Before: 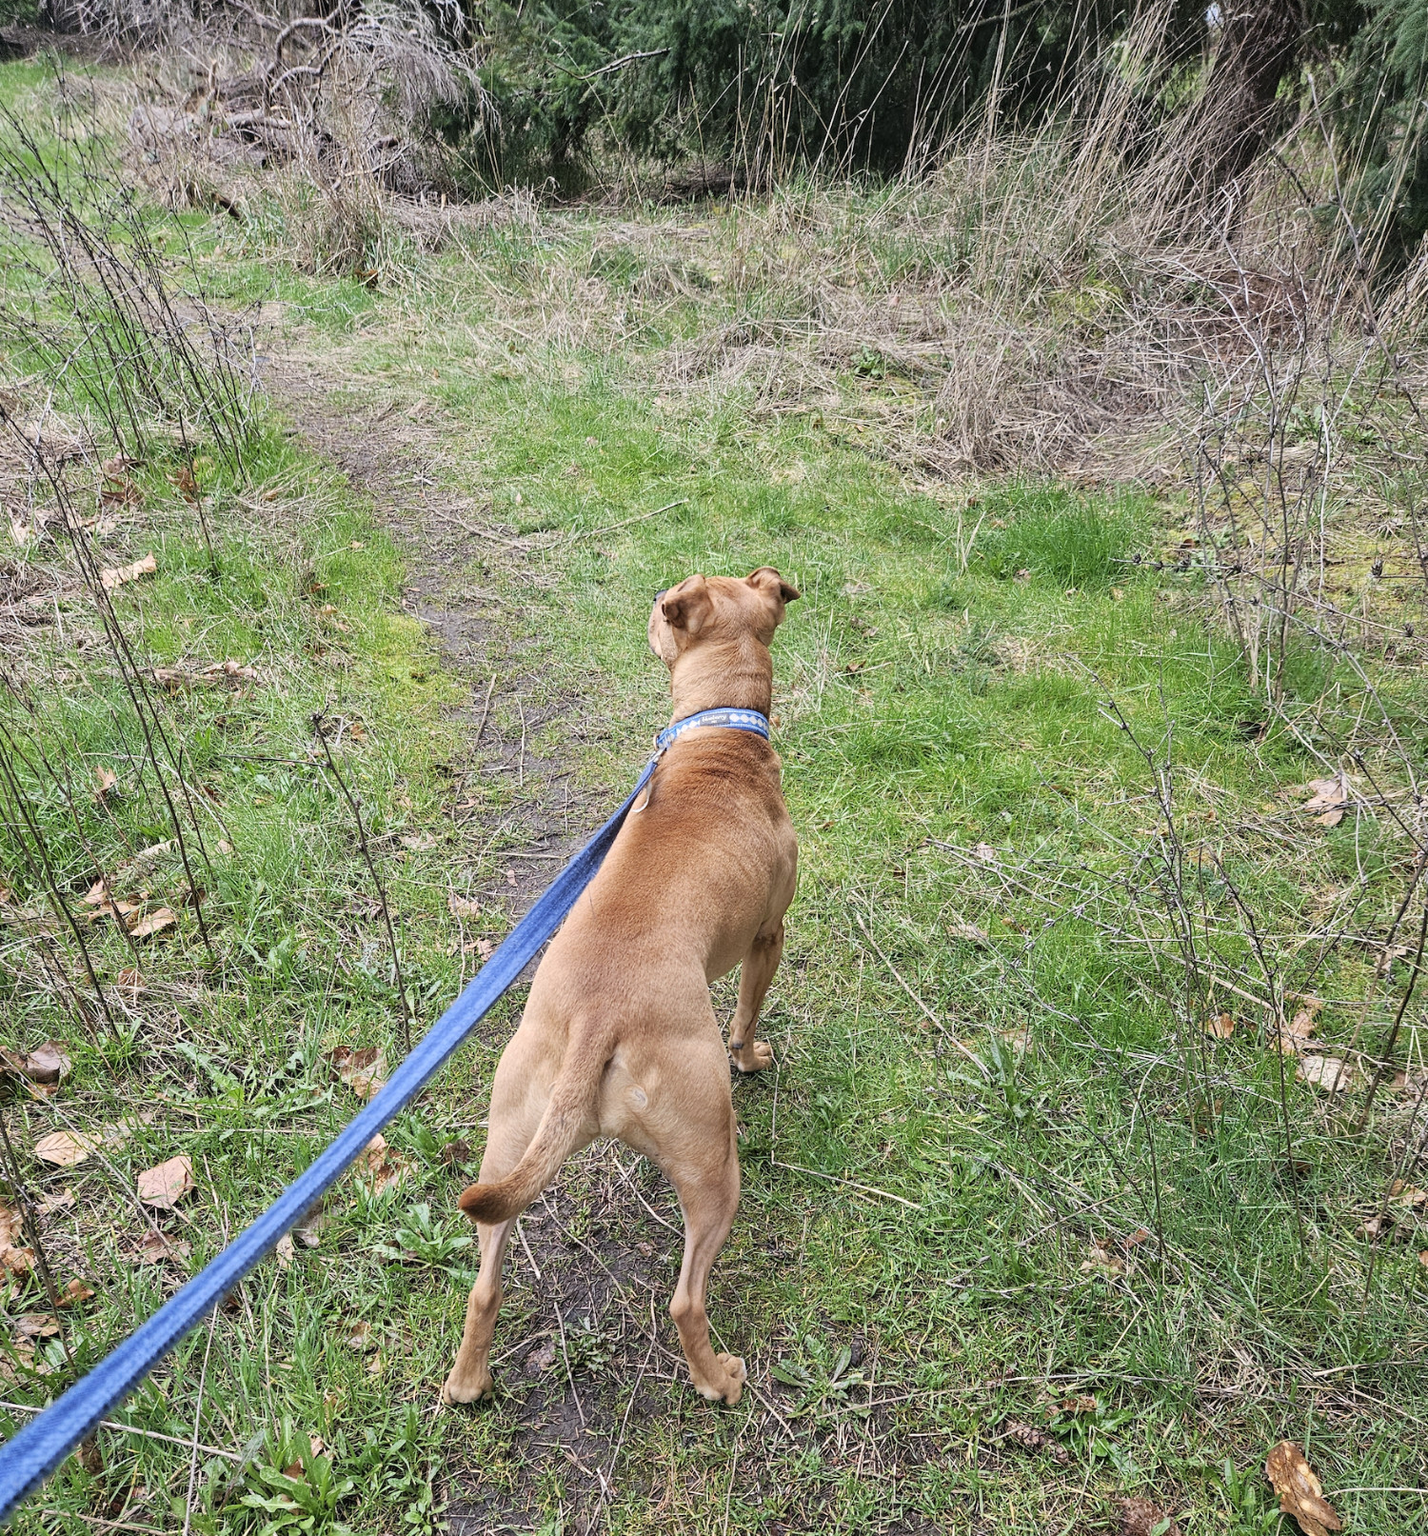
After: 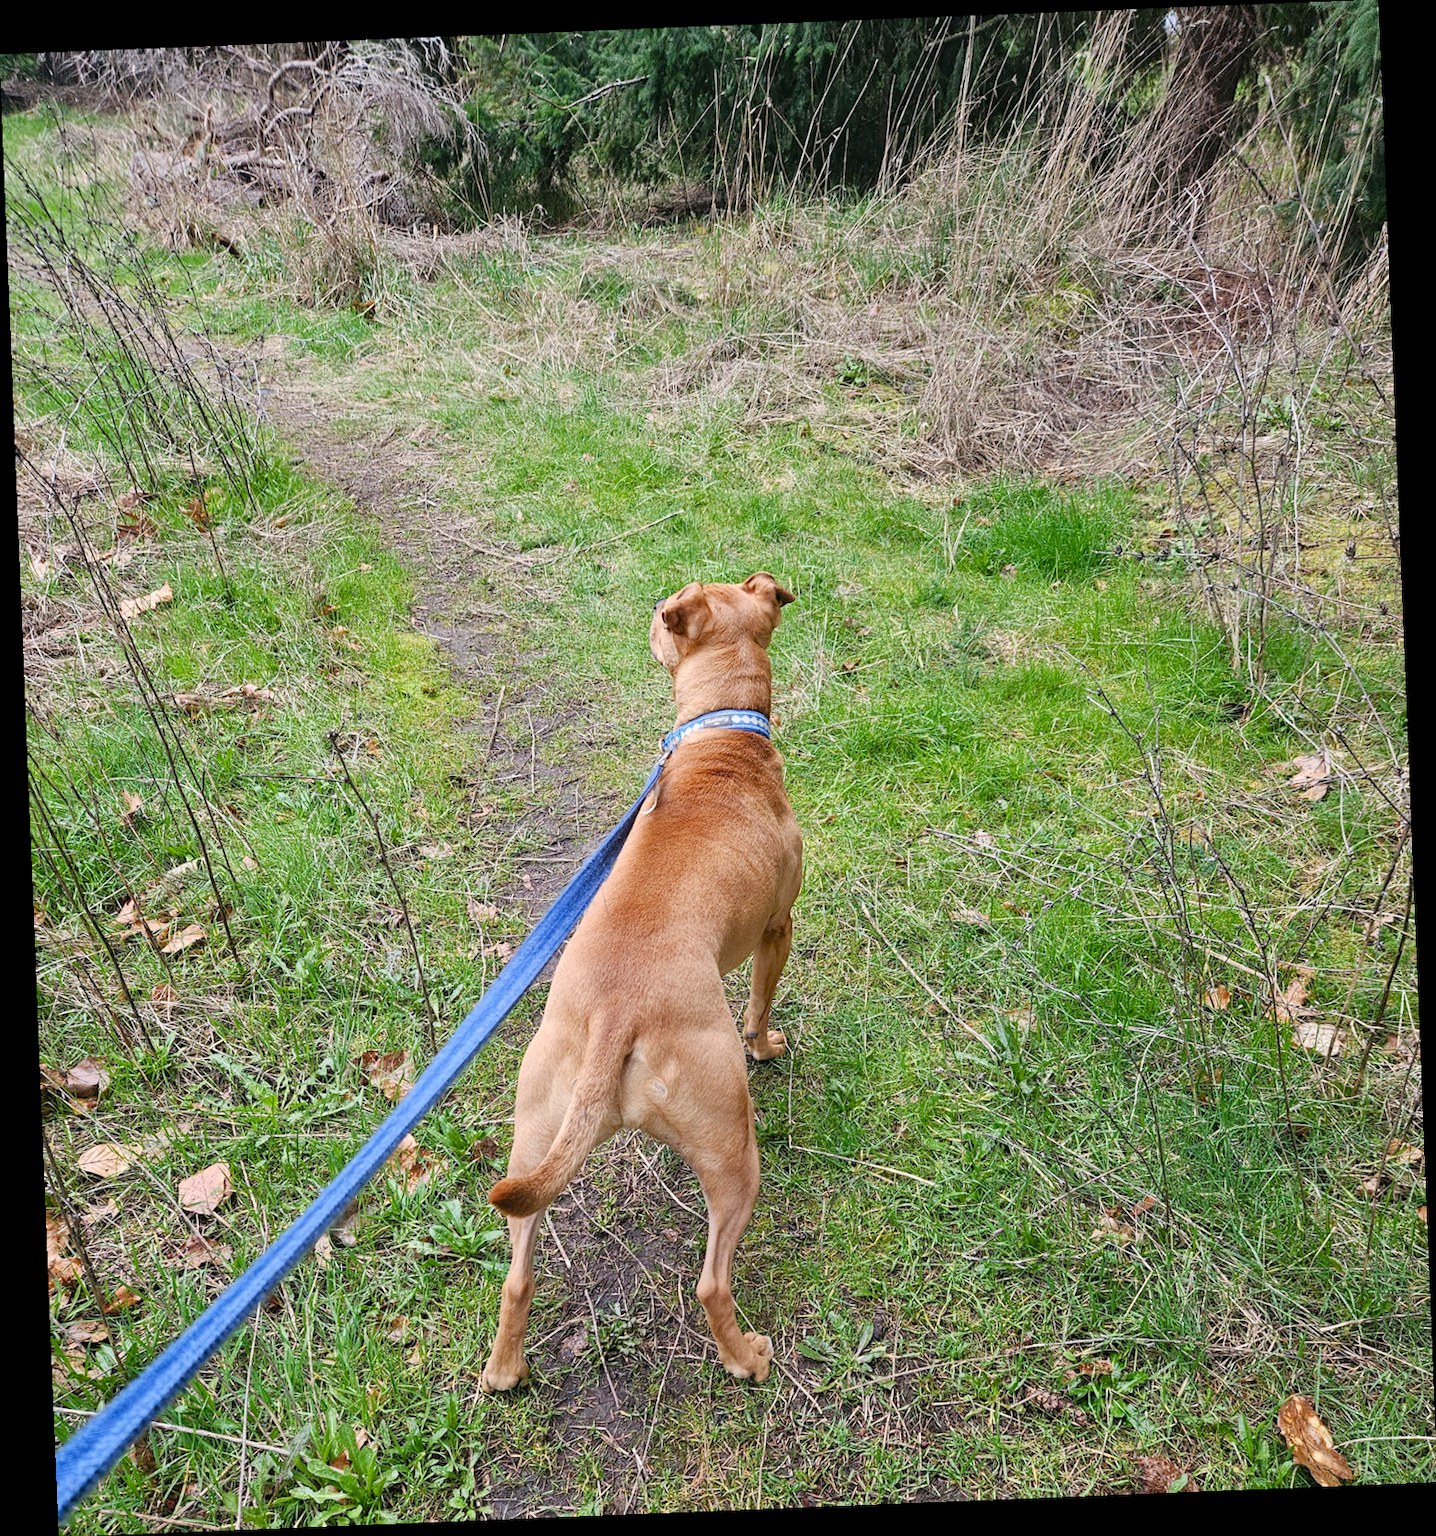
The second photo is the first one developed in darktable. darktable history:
rotate and perspective: rotation -2.29°, automatic cropping off
color balance rgb: perceptual saturation grading › global saturation 20%, perceptual saturation grading › highlights -25%, perceptual saturation grading › shadows 25%
